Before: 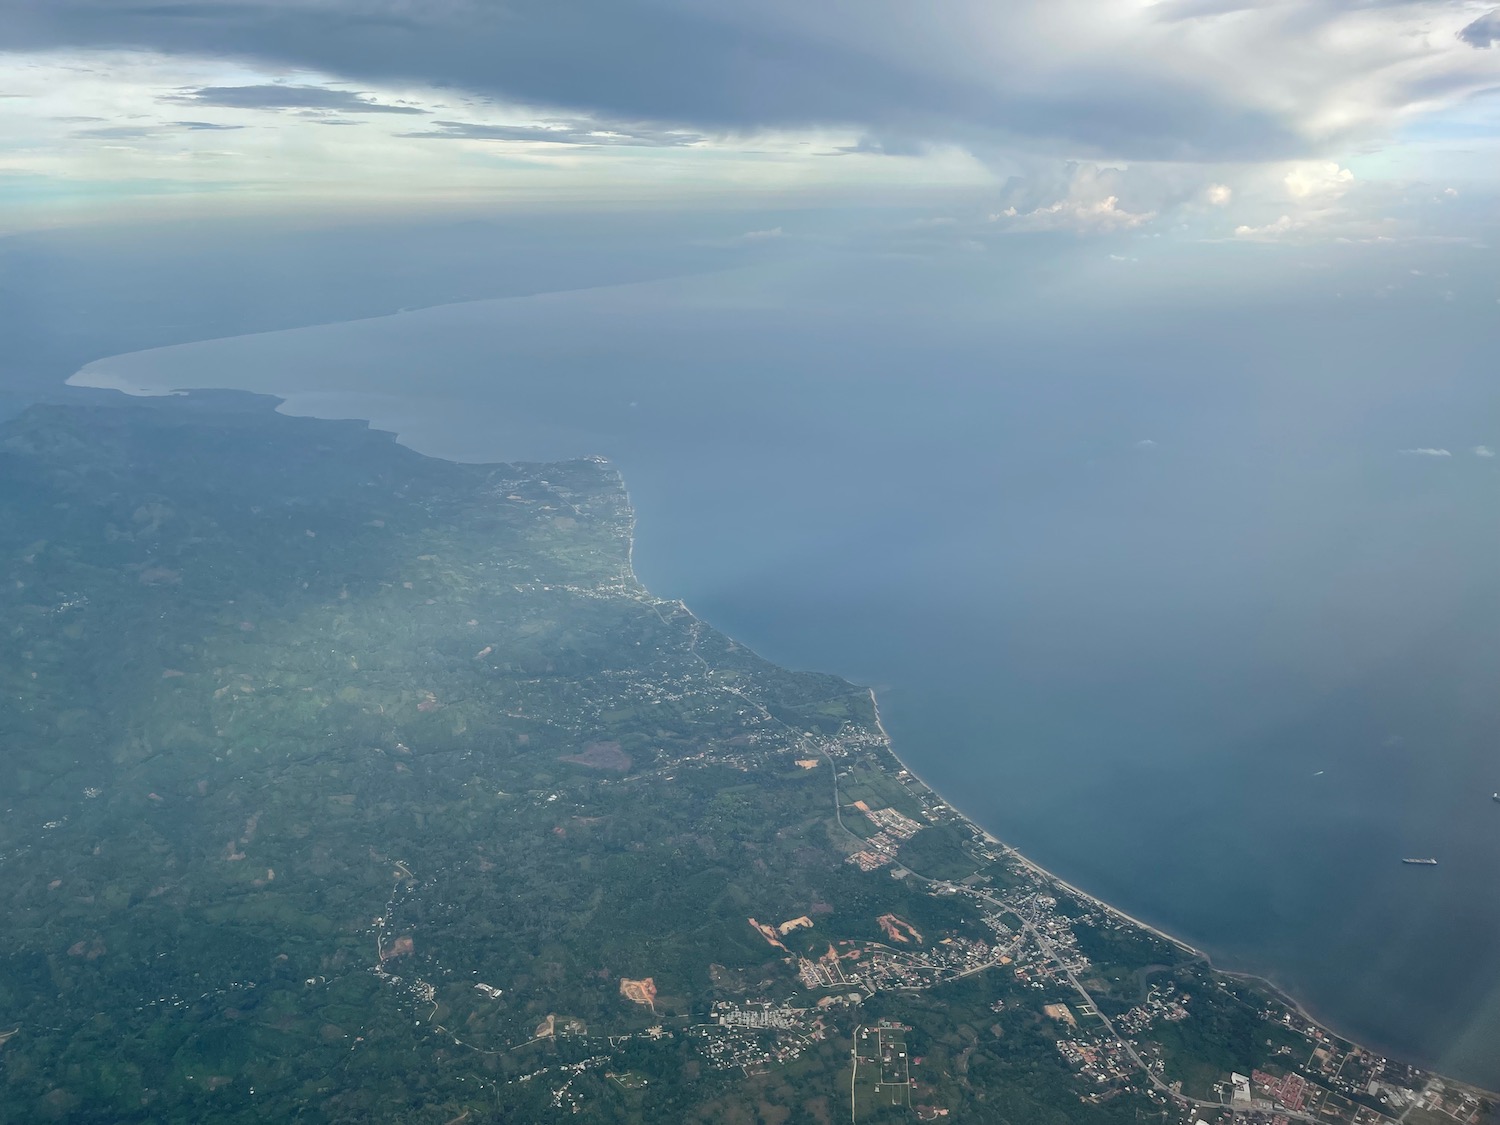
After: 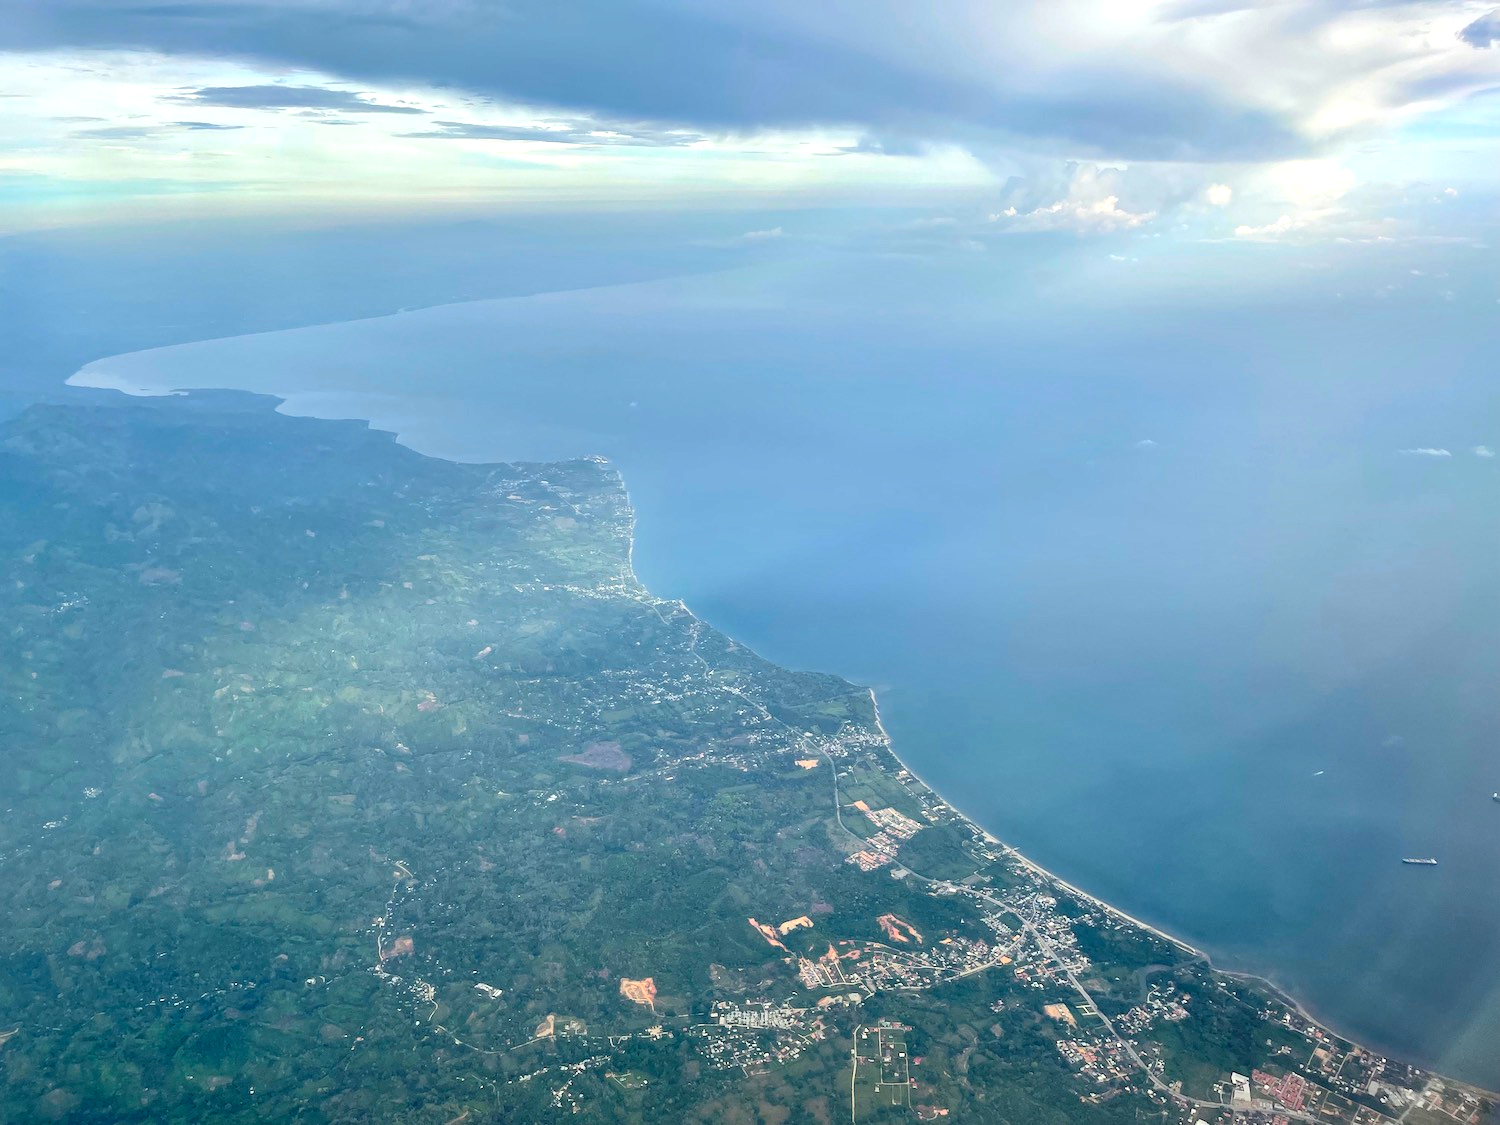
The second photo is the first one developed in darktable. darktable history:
contrast brightness saturation: contrast 0.07, brightness 0.18, saturation 0.4
local contrast: mode bilateral grid, contrast 25, coarseness 60, detail 151%, midtone range 0.2
color balance: contrast 10%
